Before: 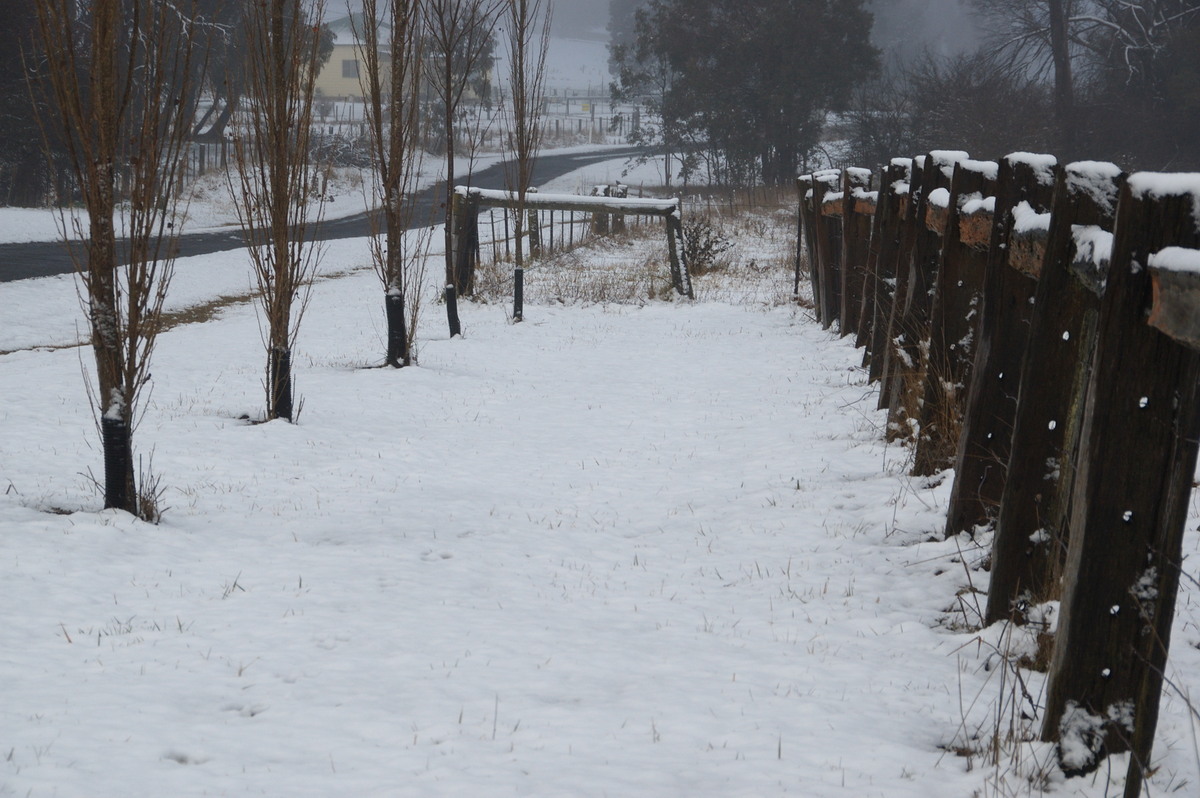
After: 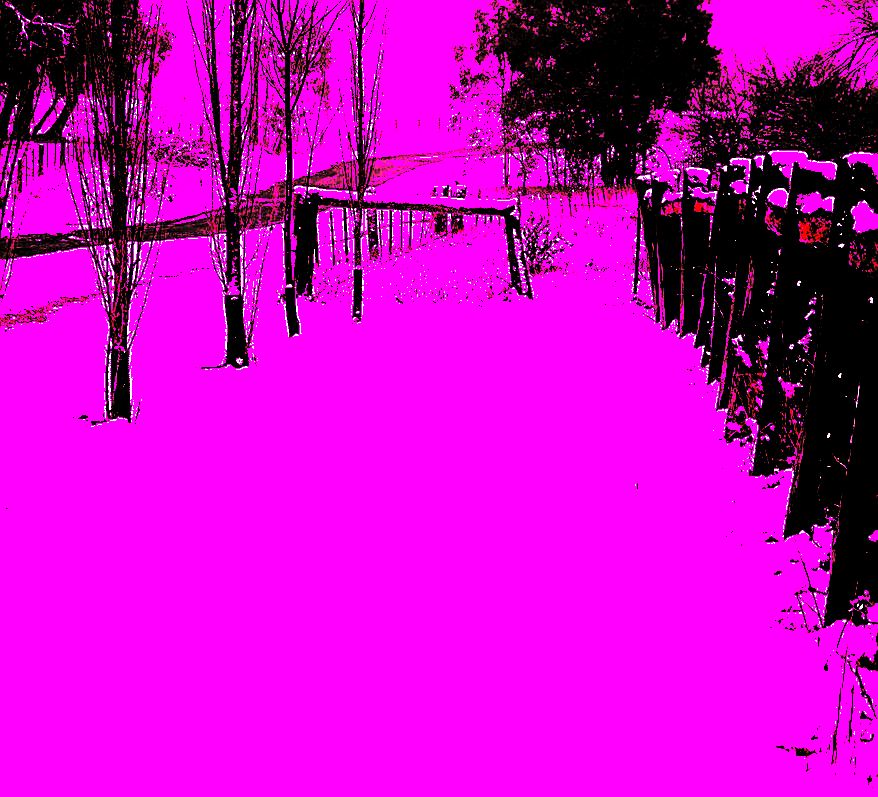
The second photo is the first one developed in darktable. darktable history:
levels: levels [0.721, 0.937, 0.997]
crop: left 13.443%, right 13.31%
color balance rgb: perceptual saturation grading › global saturation 8.89%, saturation formula JzAzBz (2021)
white balance: red 4.26, blue 1.802
sharpen: on, module defaults
exposure: black level correction 0.001, exposure 1.398 EV, compensate exposure bias true, compensate highlight preservation false
